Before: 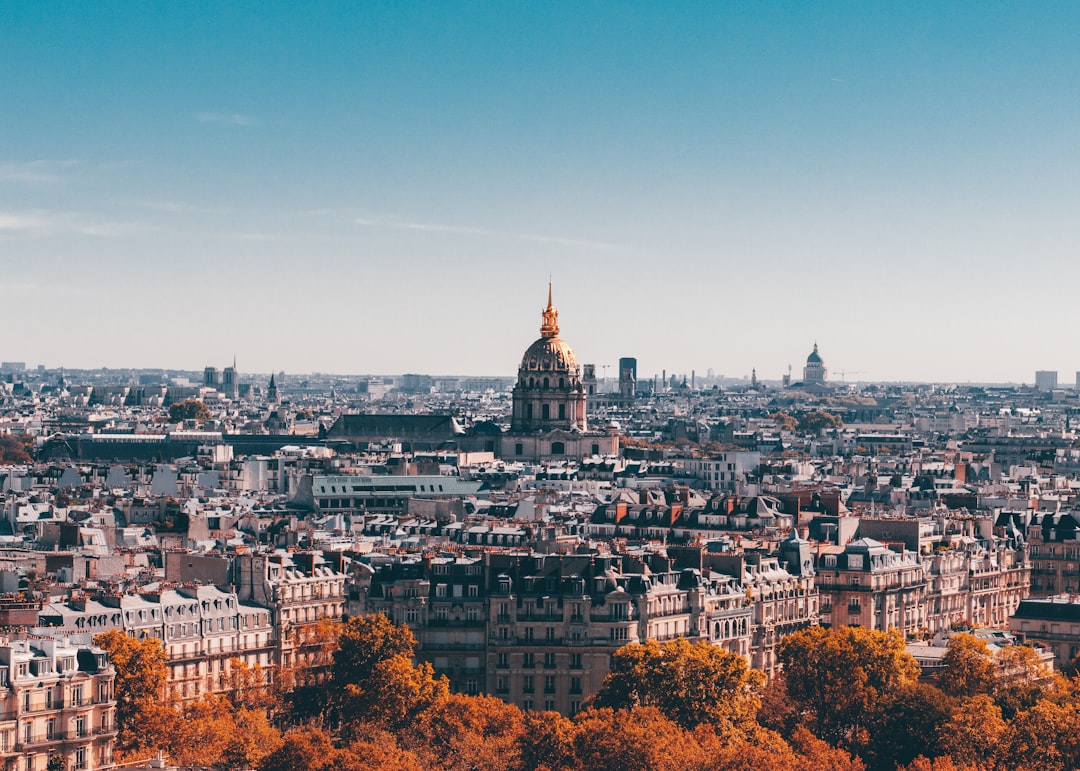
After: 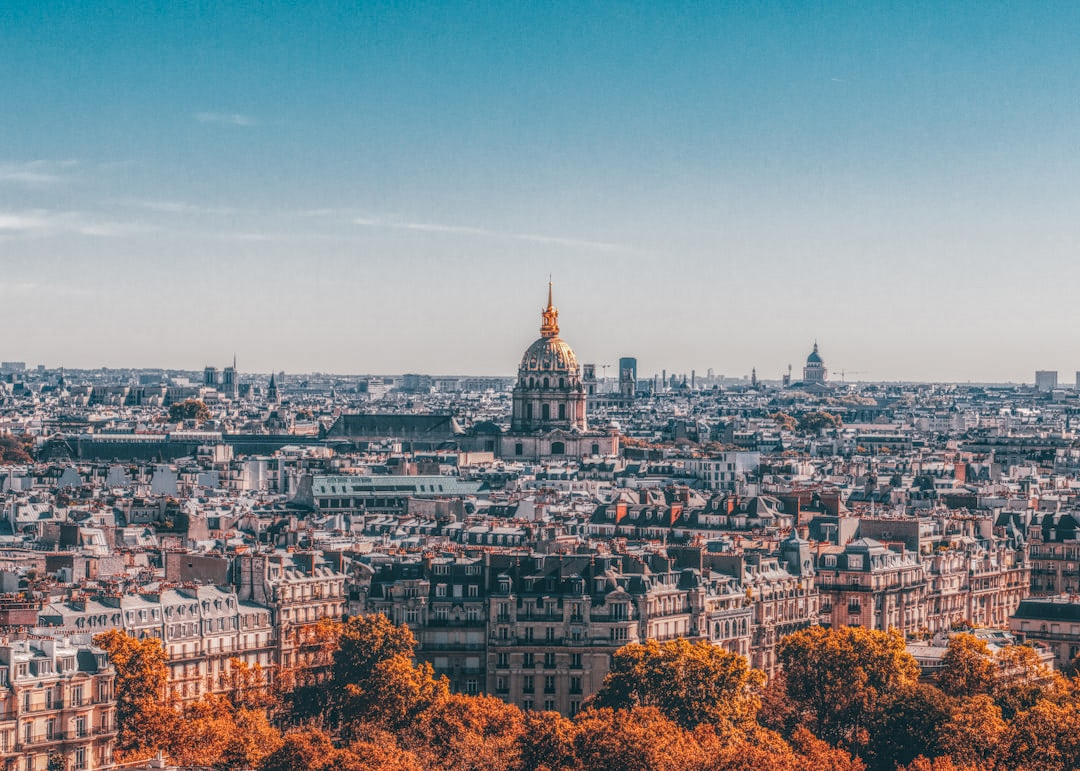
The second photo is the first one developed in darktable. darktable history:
local contrast: highlights 5%, shadows 7%, detail 200%, midtone range 0.247
